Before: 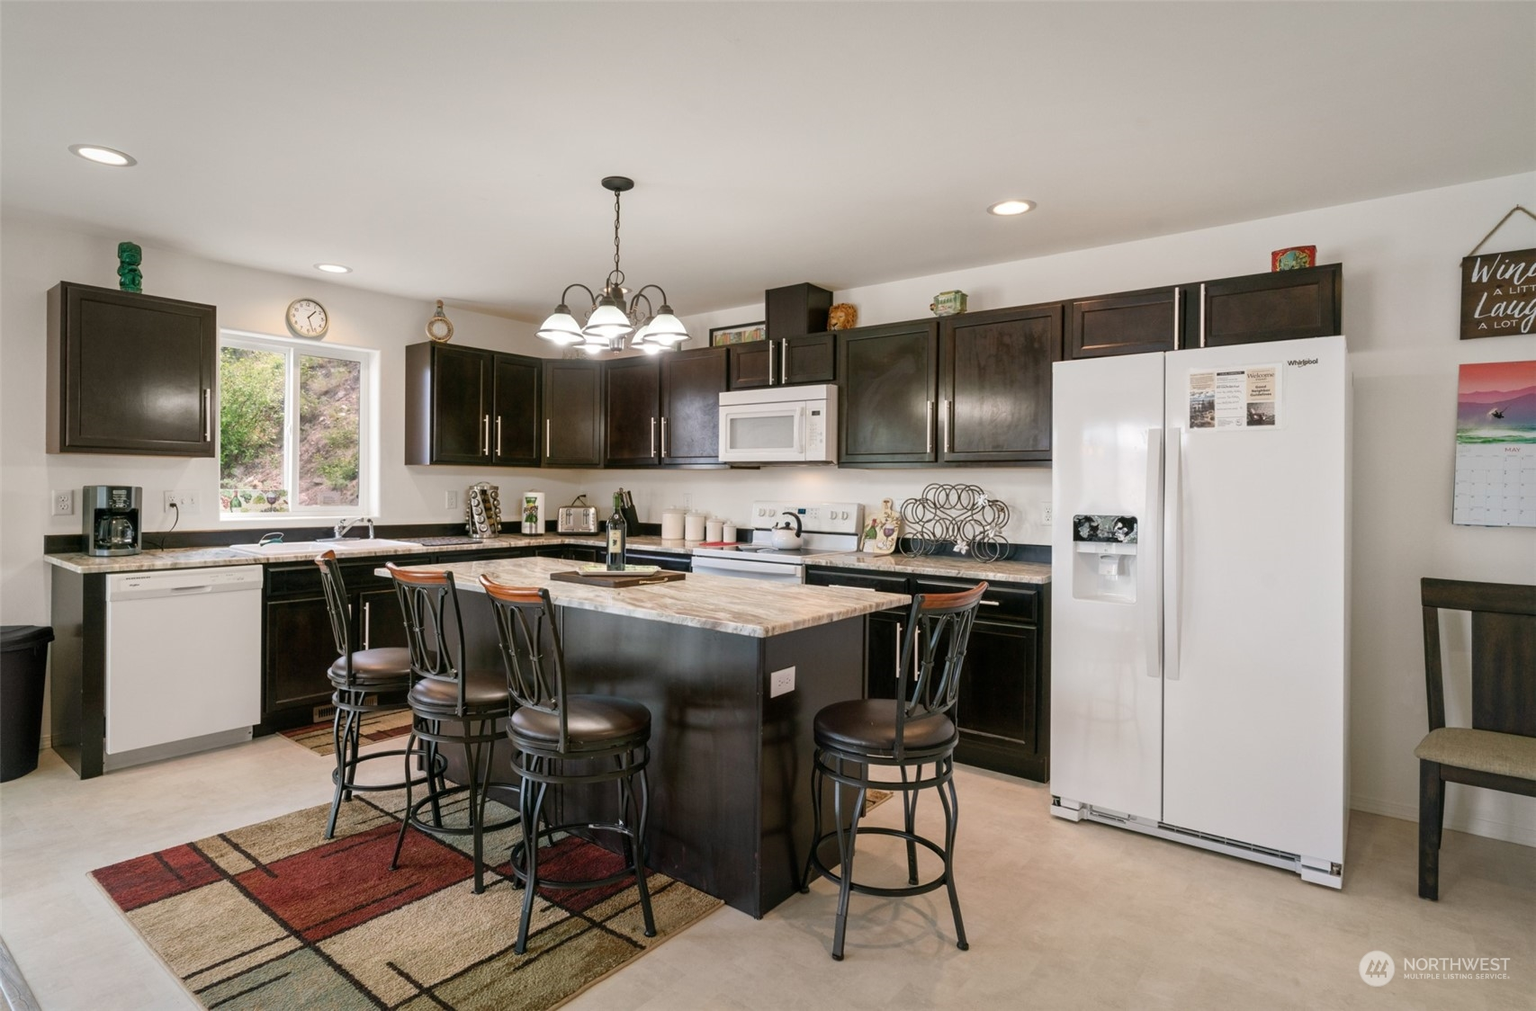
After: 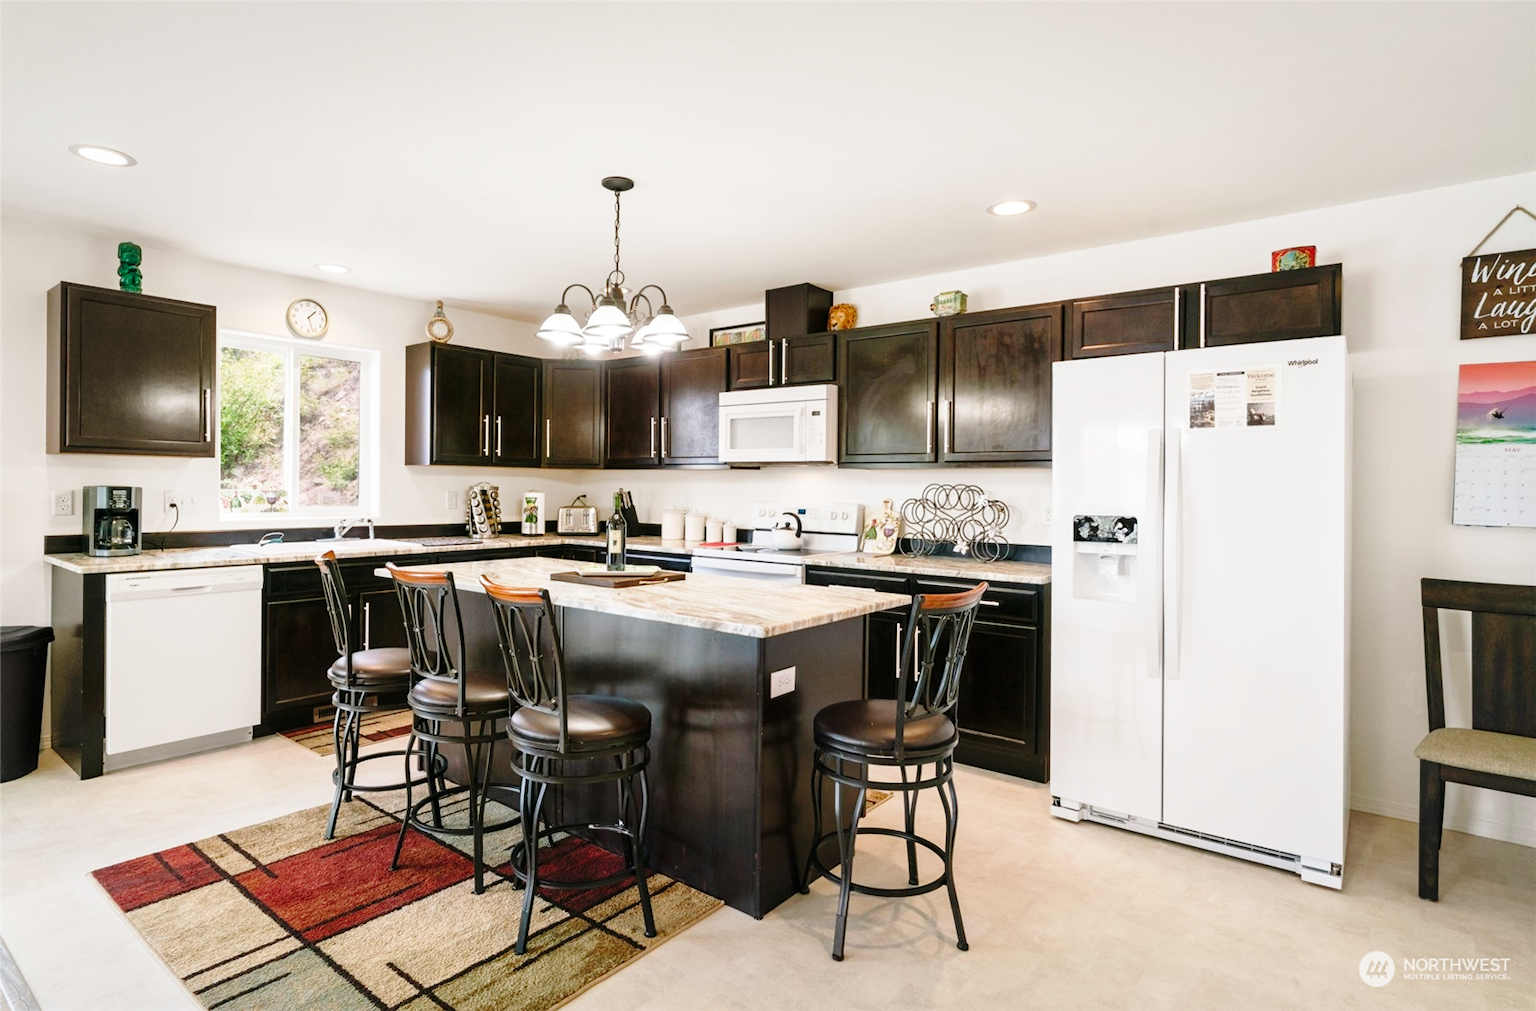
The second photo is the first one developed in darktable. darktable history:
tone equalizer: mask exposure compensation -0.49 EV
base curve: curves: ch0 [(0, 0) (0.028, 0.03) (0.121, 0.232) (0.46, 0.748) (0.859, 0.968) (1, 1)], preserve colors none
